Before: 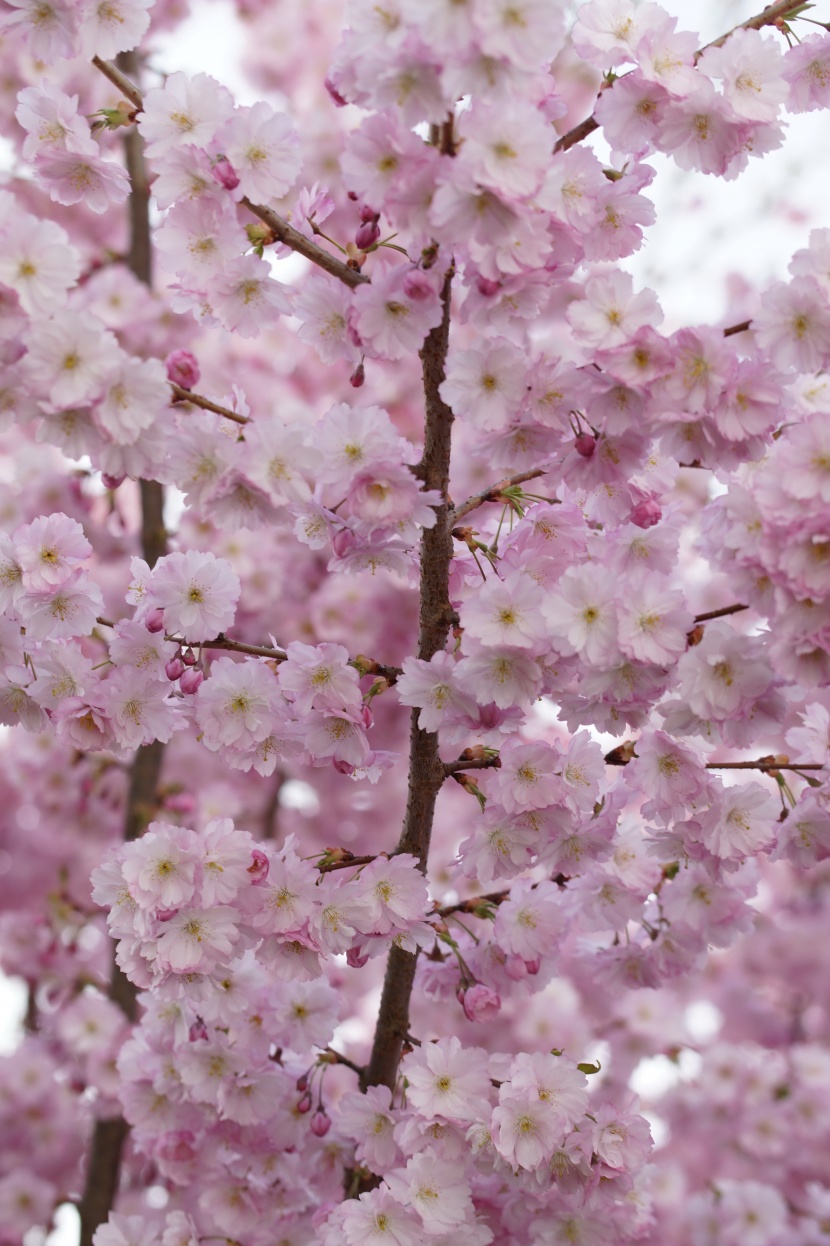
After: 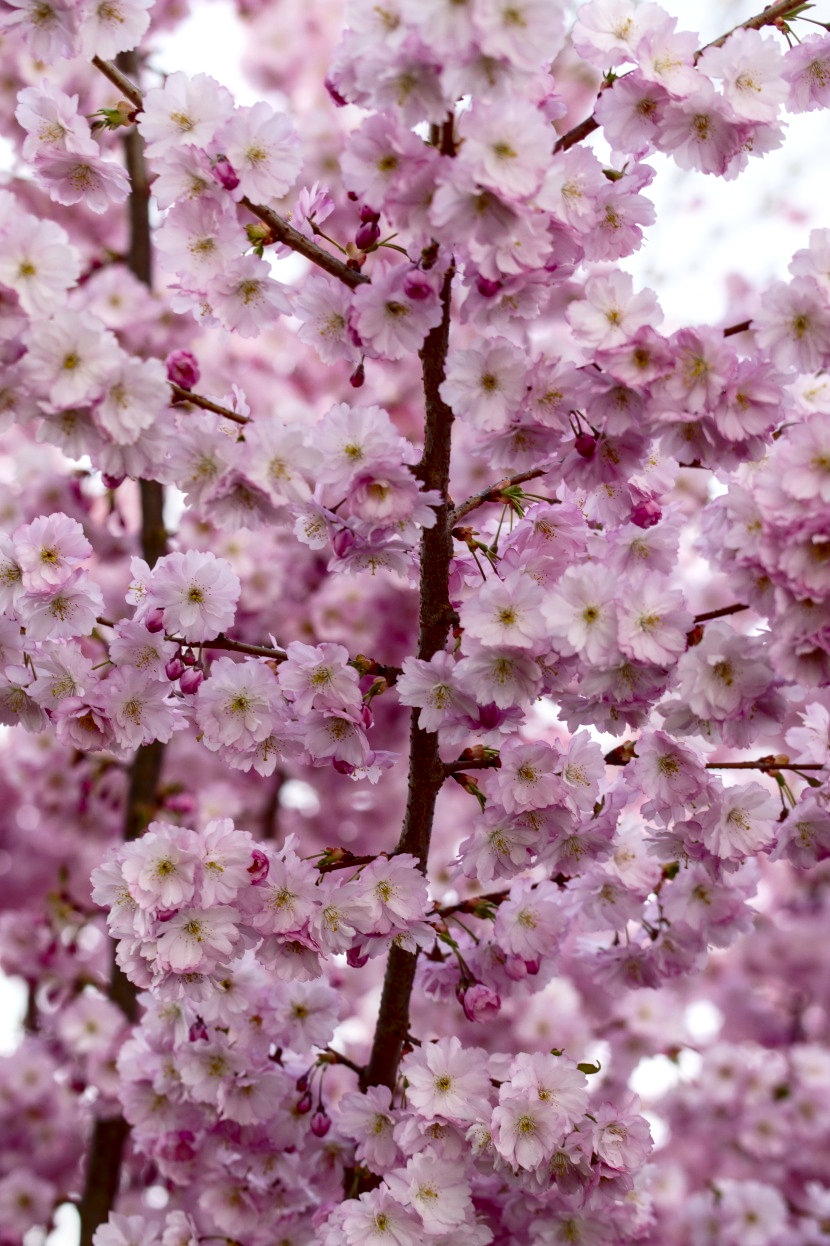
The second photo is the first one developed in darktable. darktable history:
contrast brightness saturation: contrast 0.186, brightness -0.115, saturation 0.212
exposure: black level correction 0.01, exposure 0.017 EV, compensate highlight preservation false
local contrast: on, module defaults
